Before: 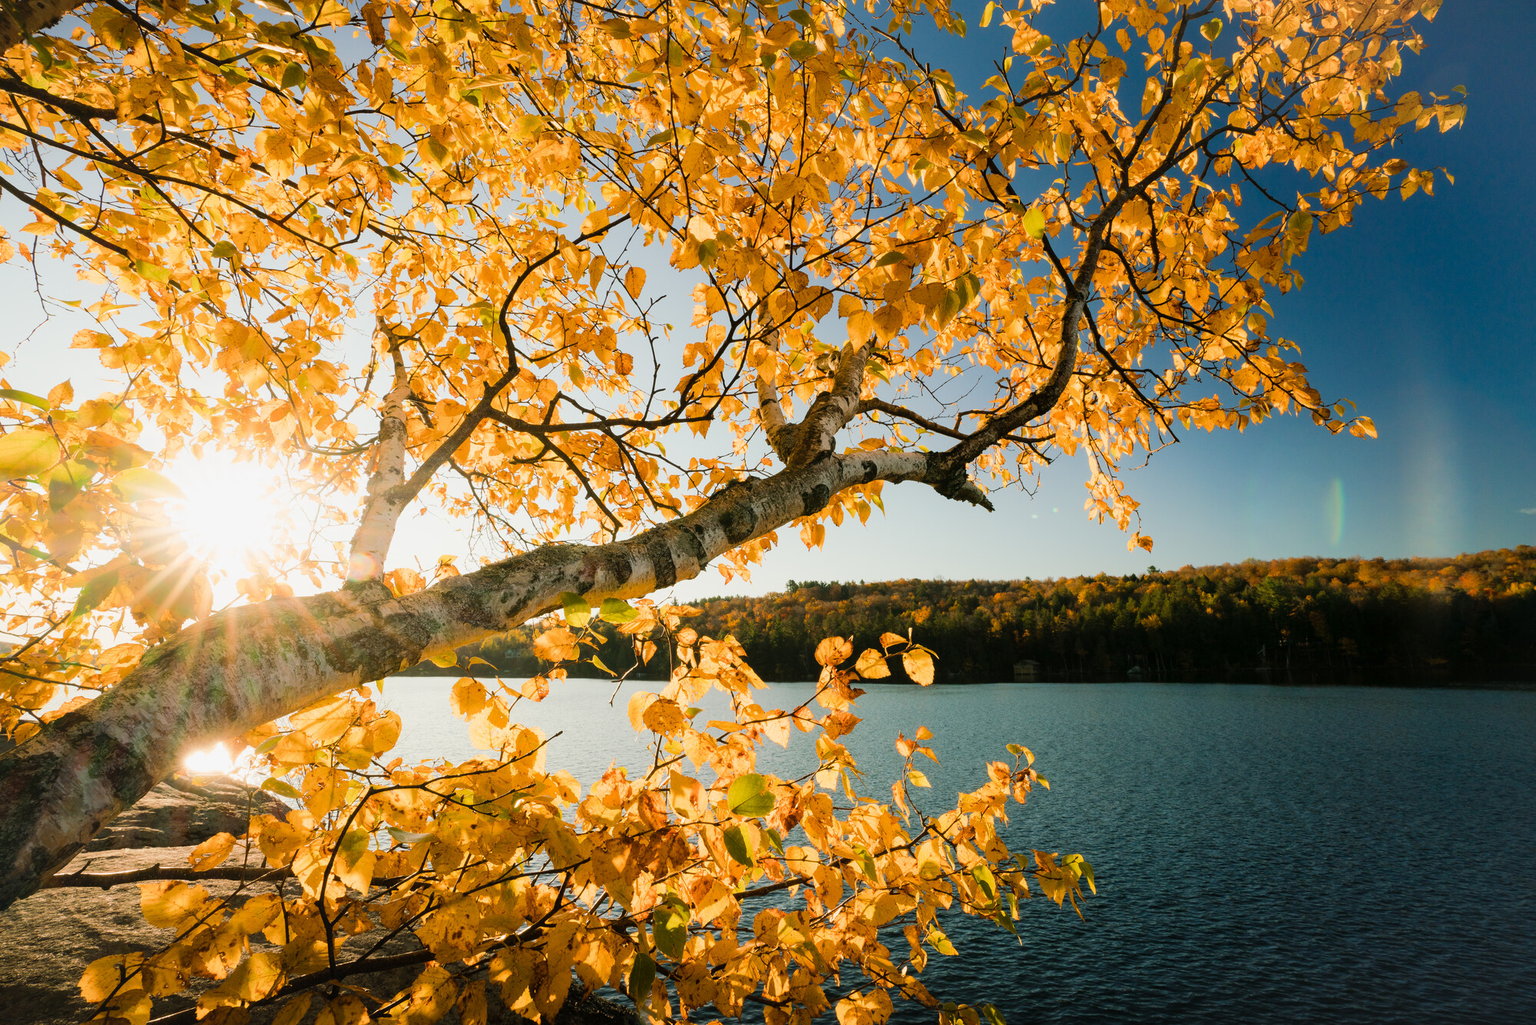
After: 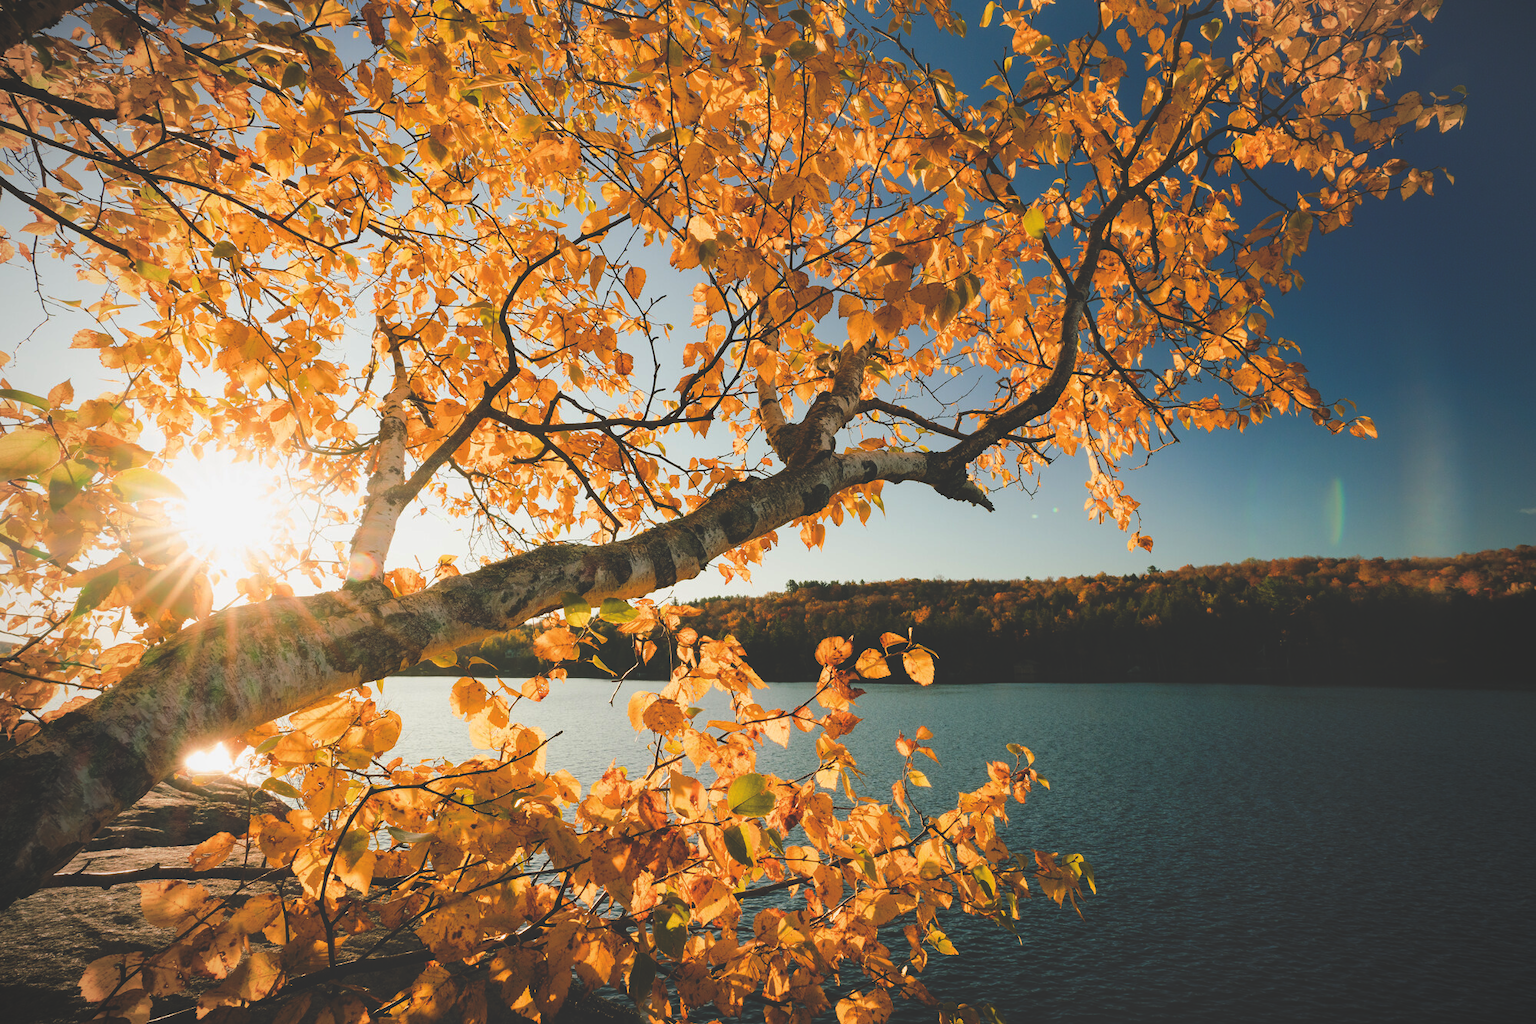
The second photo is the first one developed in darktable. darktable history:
rgb curve: curves: ch0 [(0, 0.186) (0.314, 0.284) (0.775, 0.708) (1, 1)], compensate middle gray true, preserve colors none
vignetting: fall-off radius 60.92%
